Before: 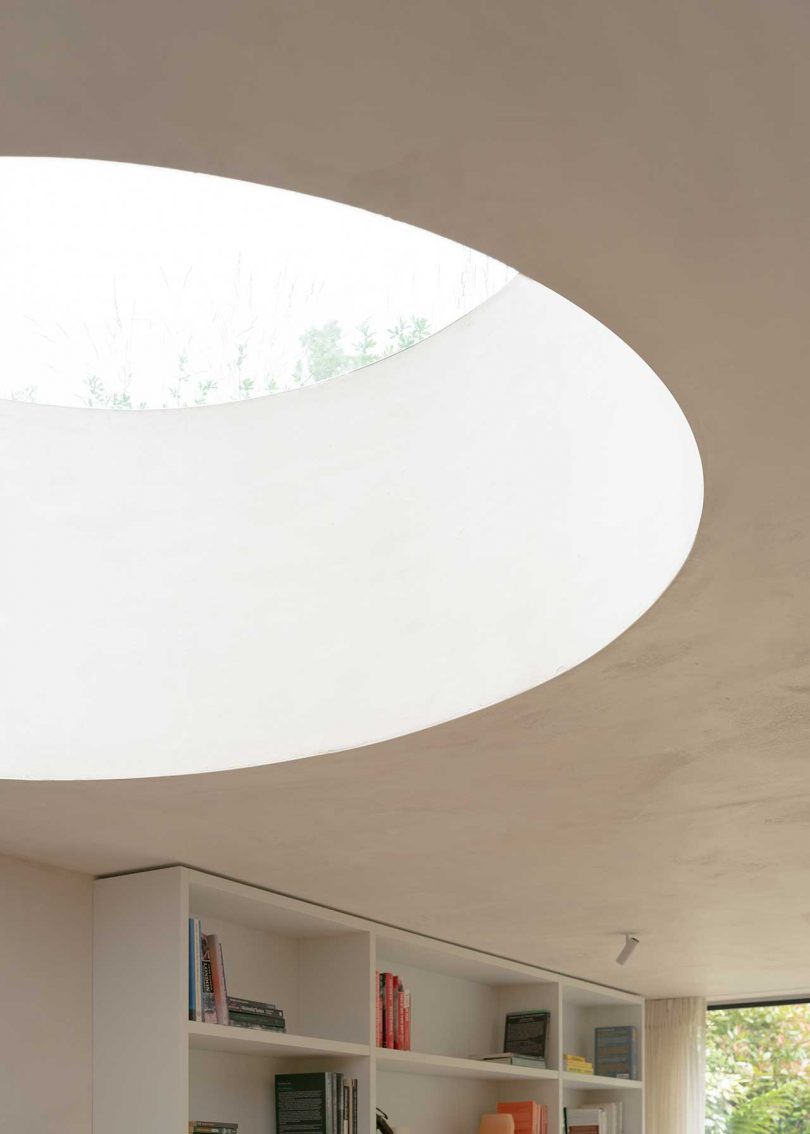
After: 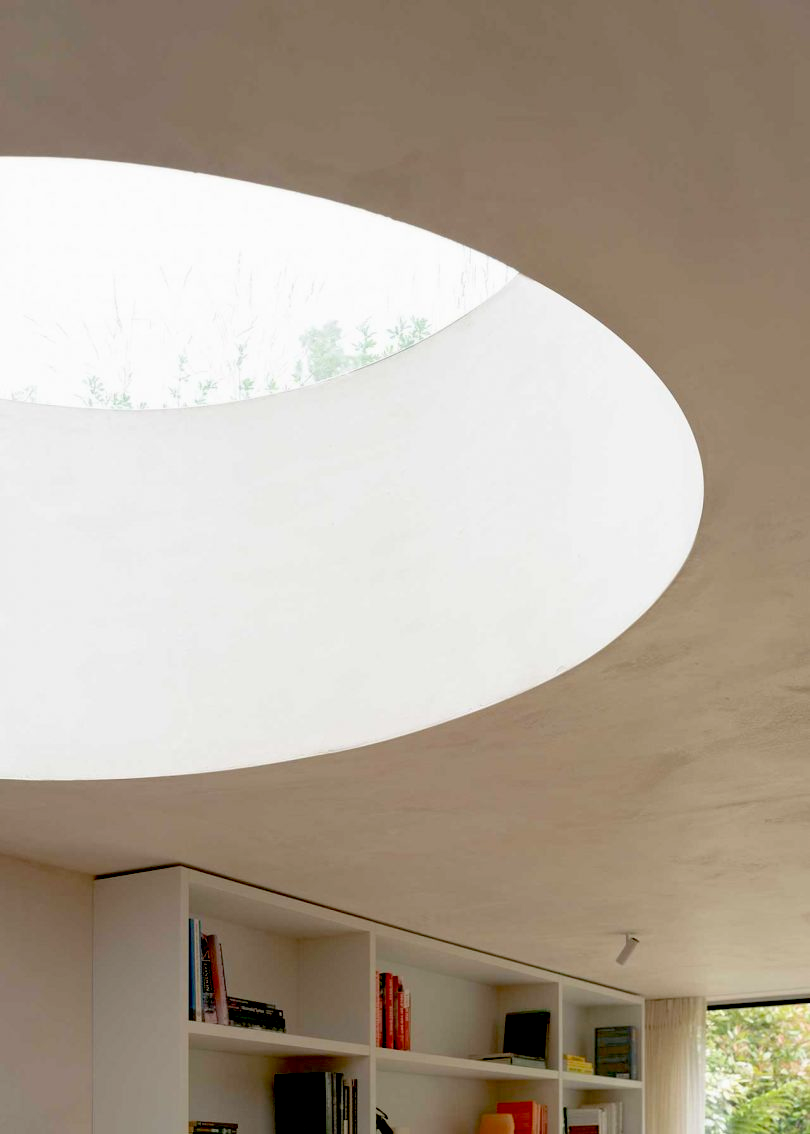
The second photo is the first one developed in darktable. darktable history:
exposure: black level correction 0.055, exposure -0.039 EV, compensate exposure bias true, compensate highlight preservation false
